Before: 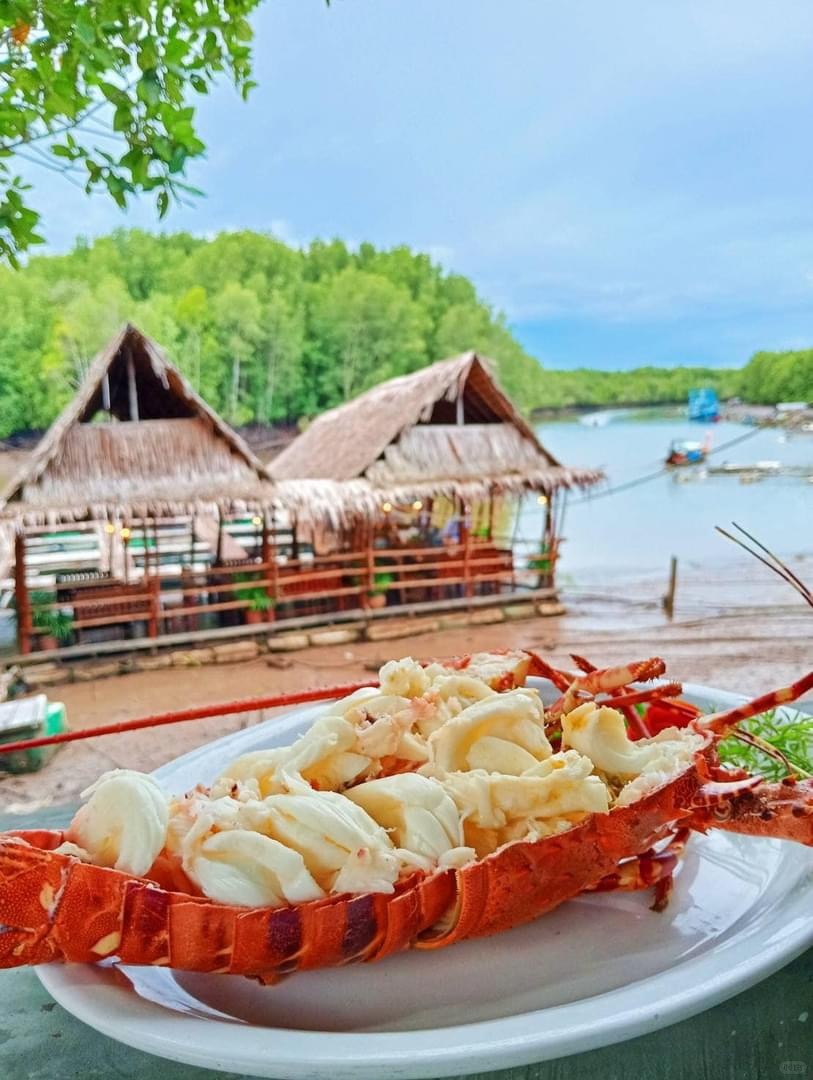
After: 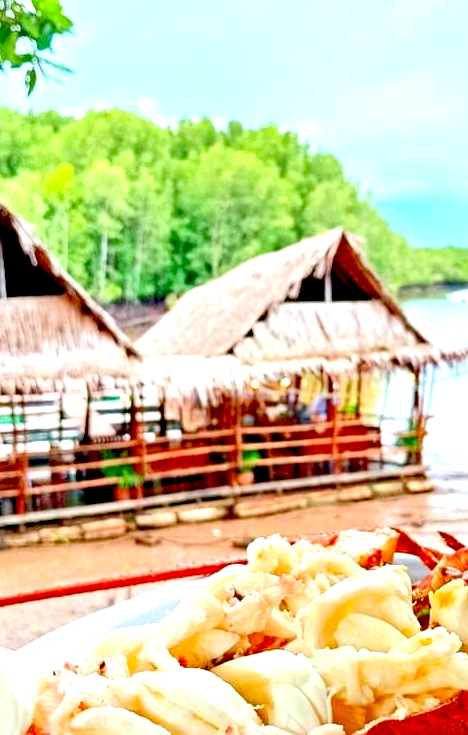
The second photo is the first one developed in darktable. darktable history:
exposure: black level correction 0.034, exposure 0.903 EV, compensate exposure bias true, compensate highlight preservation false
crop: left 16.257%, top 11.42%, right 26.058%, bottom 20.44%
